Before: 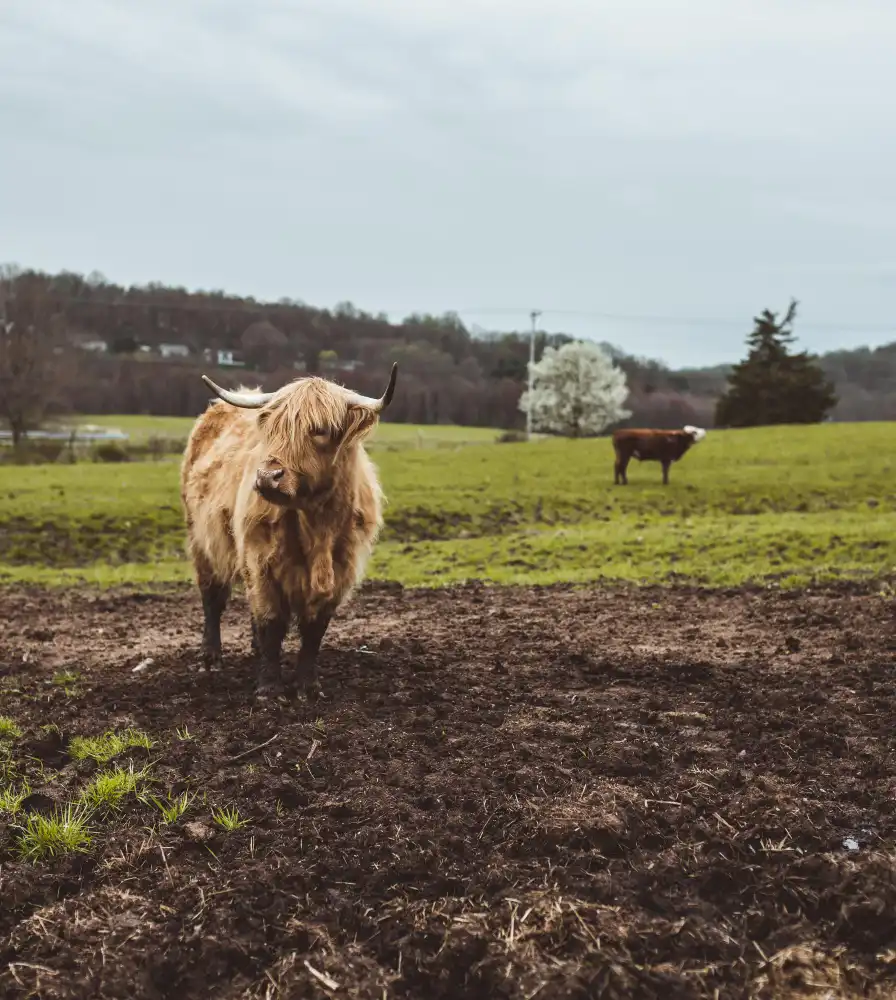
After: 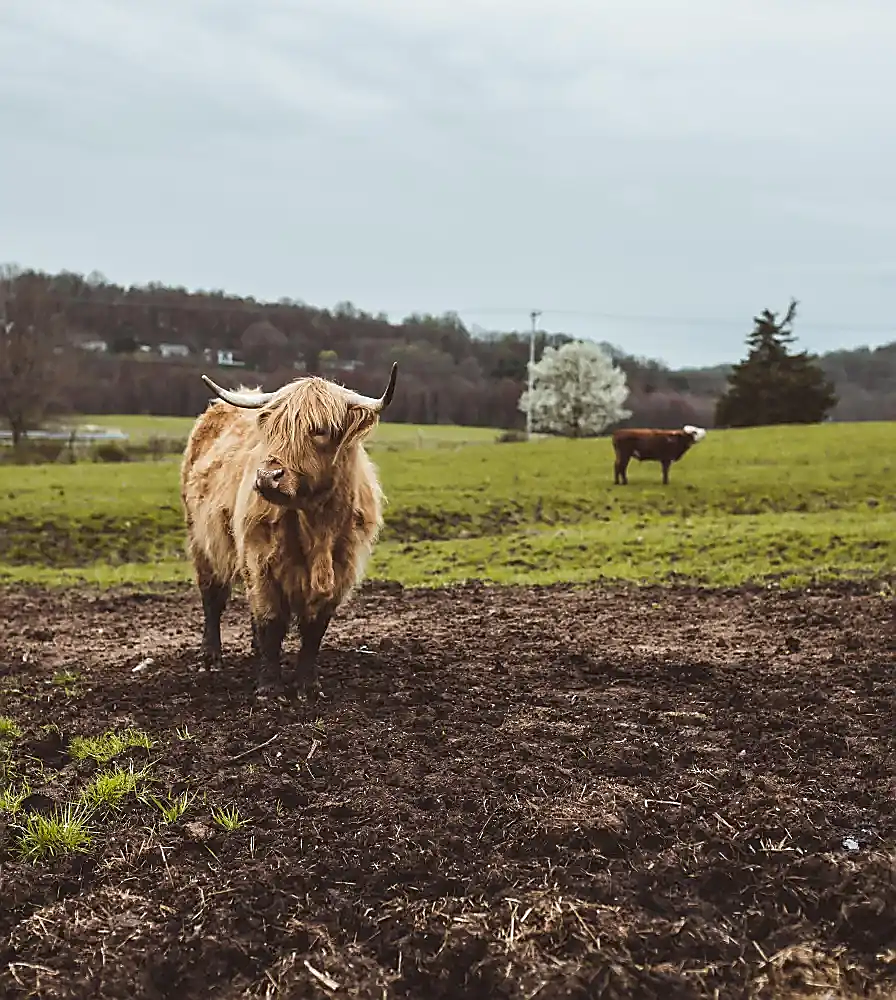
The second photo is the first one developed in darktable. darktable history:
exposure: black level correction 0.001, compensate highlight preservation false
sharpen: radius 1.4, amount 1.25, threshold 0.7
